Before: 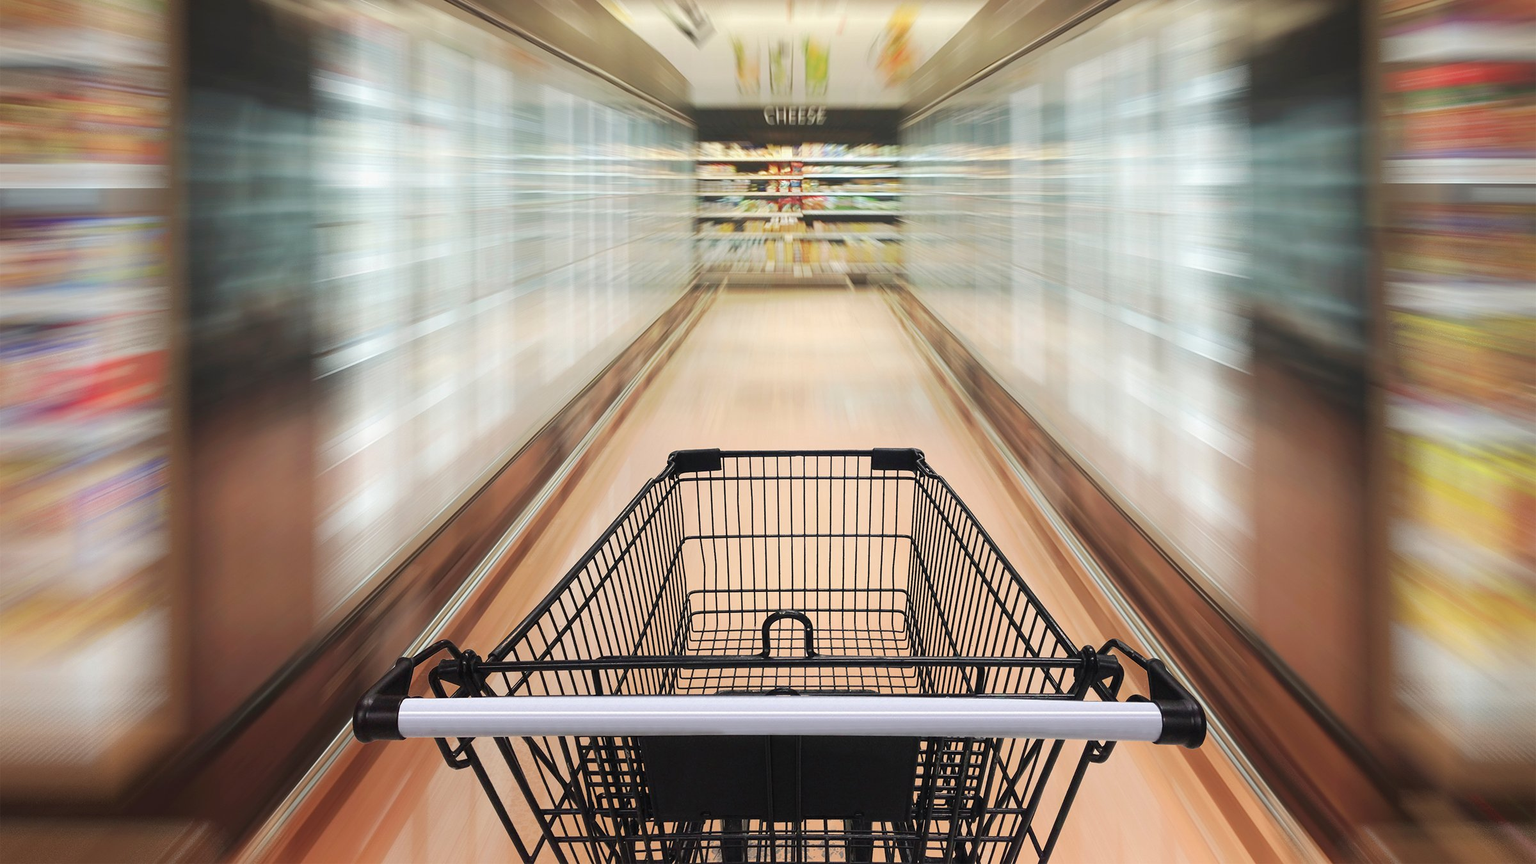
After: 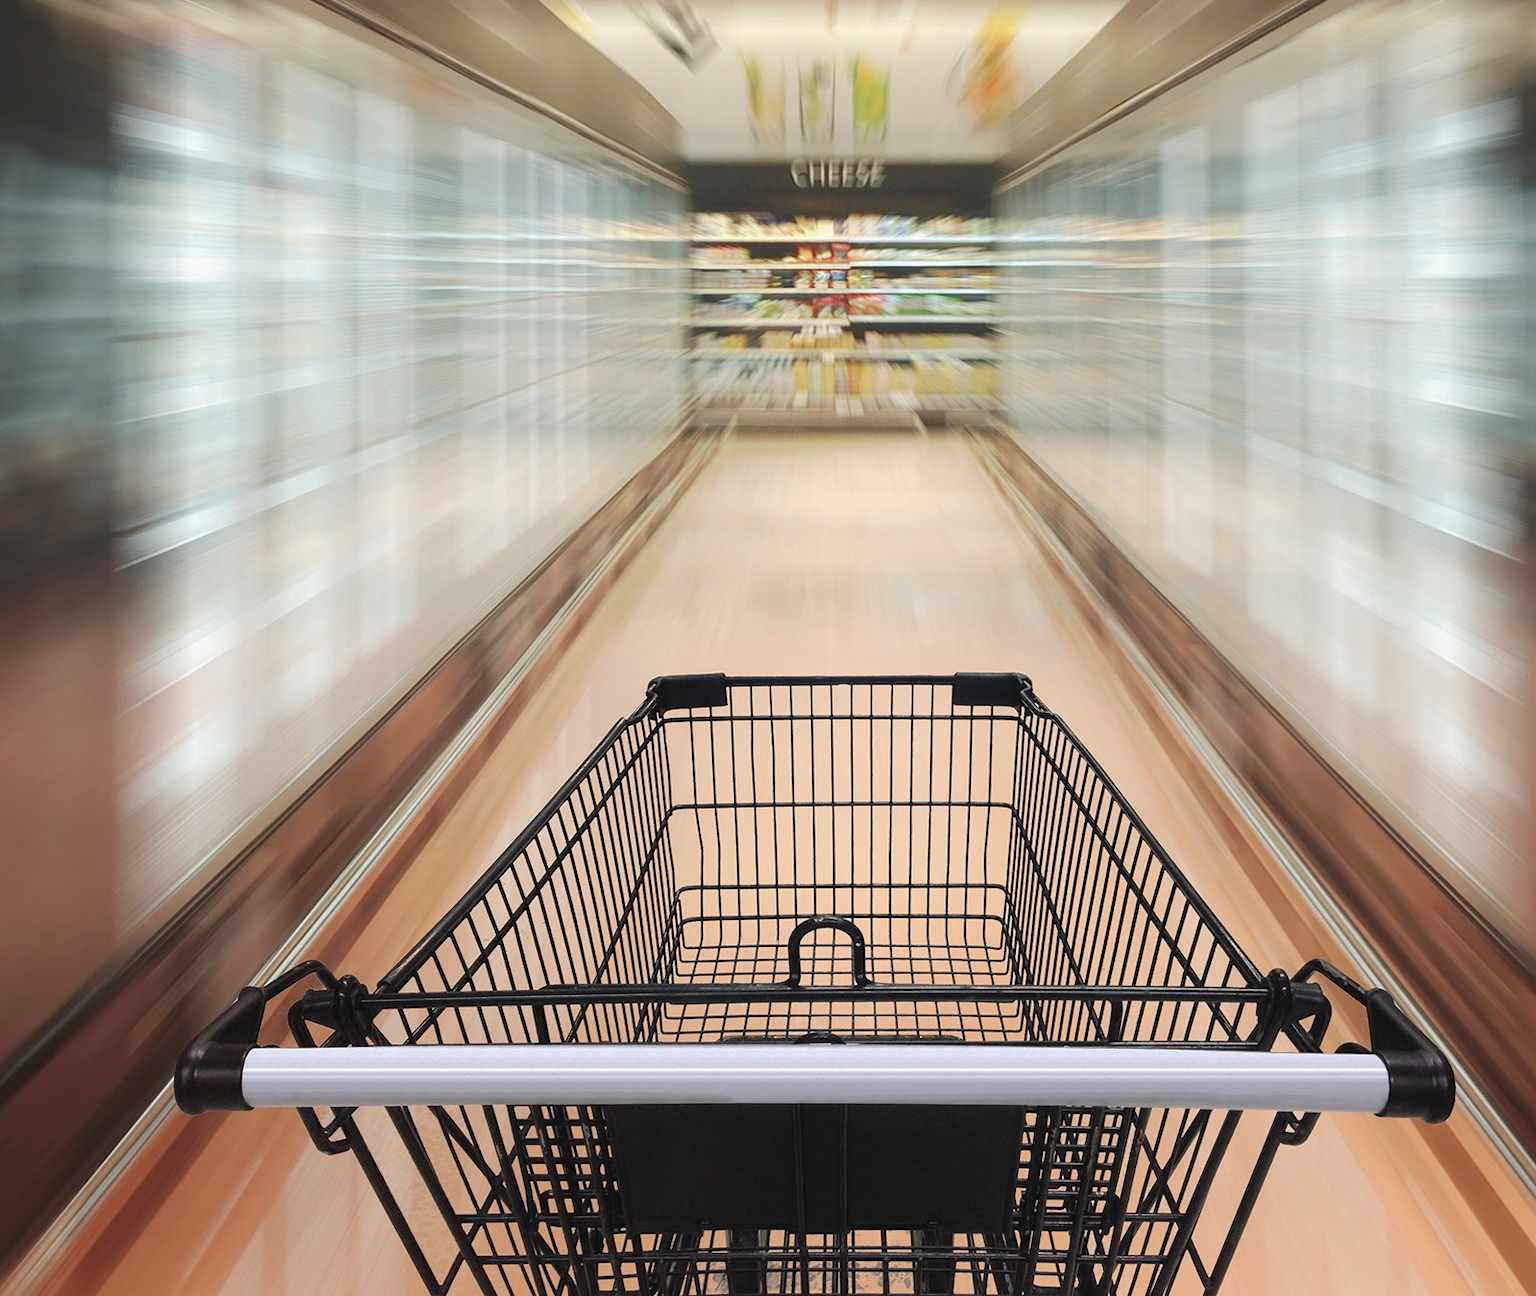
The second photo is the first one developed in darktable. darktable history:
tone curve: curves: ch0 [(0, 0) (0.003, 0.032) (0.011, 0.034) (0.025, 0.039) (0.044, 0.055) (0.069, 0.078) (0.1, 0.111) (0.136, 0.147) (0.177, 0.191) (0.224, 0.238) (0.277, 0.291) (0.335, 0.35) (0.399, 0.41) (0.468, 0.48) (0.543, 0.547) (0.623, 0.621) (0.709, 0.699) (0.801, 0.789) (0.898, 0.884) (1, 1)], preserve colors none
crop: left 15.419%, right 17.914%
